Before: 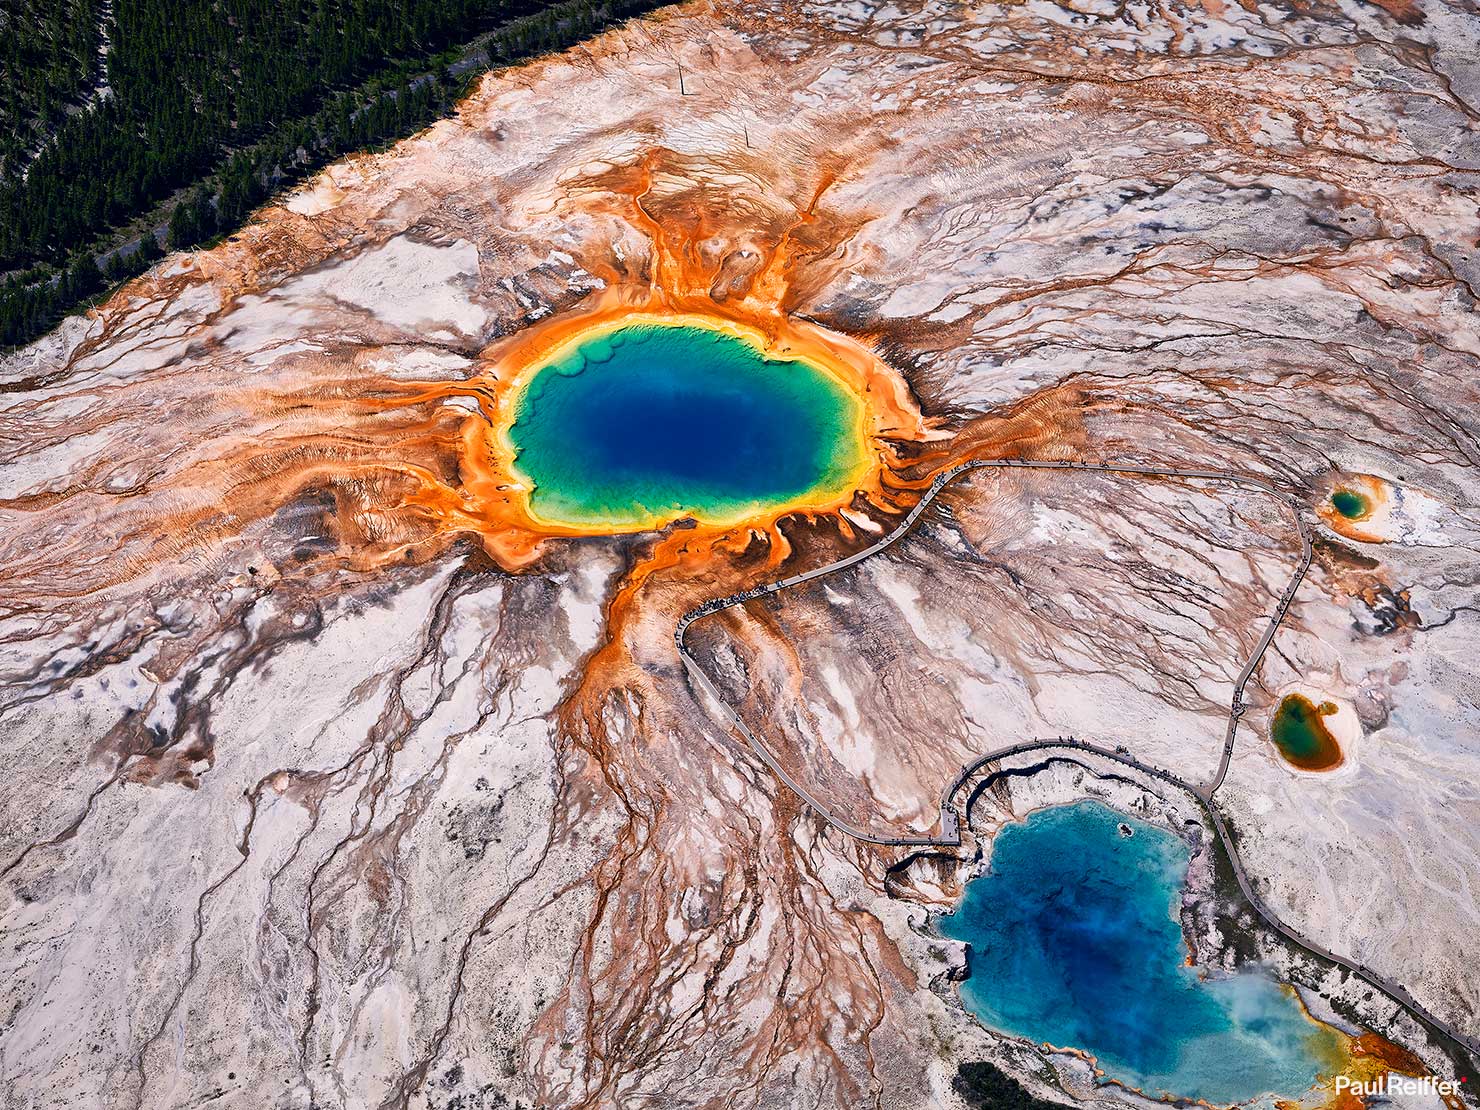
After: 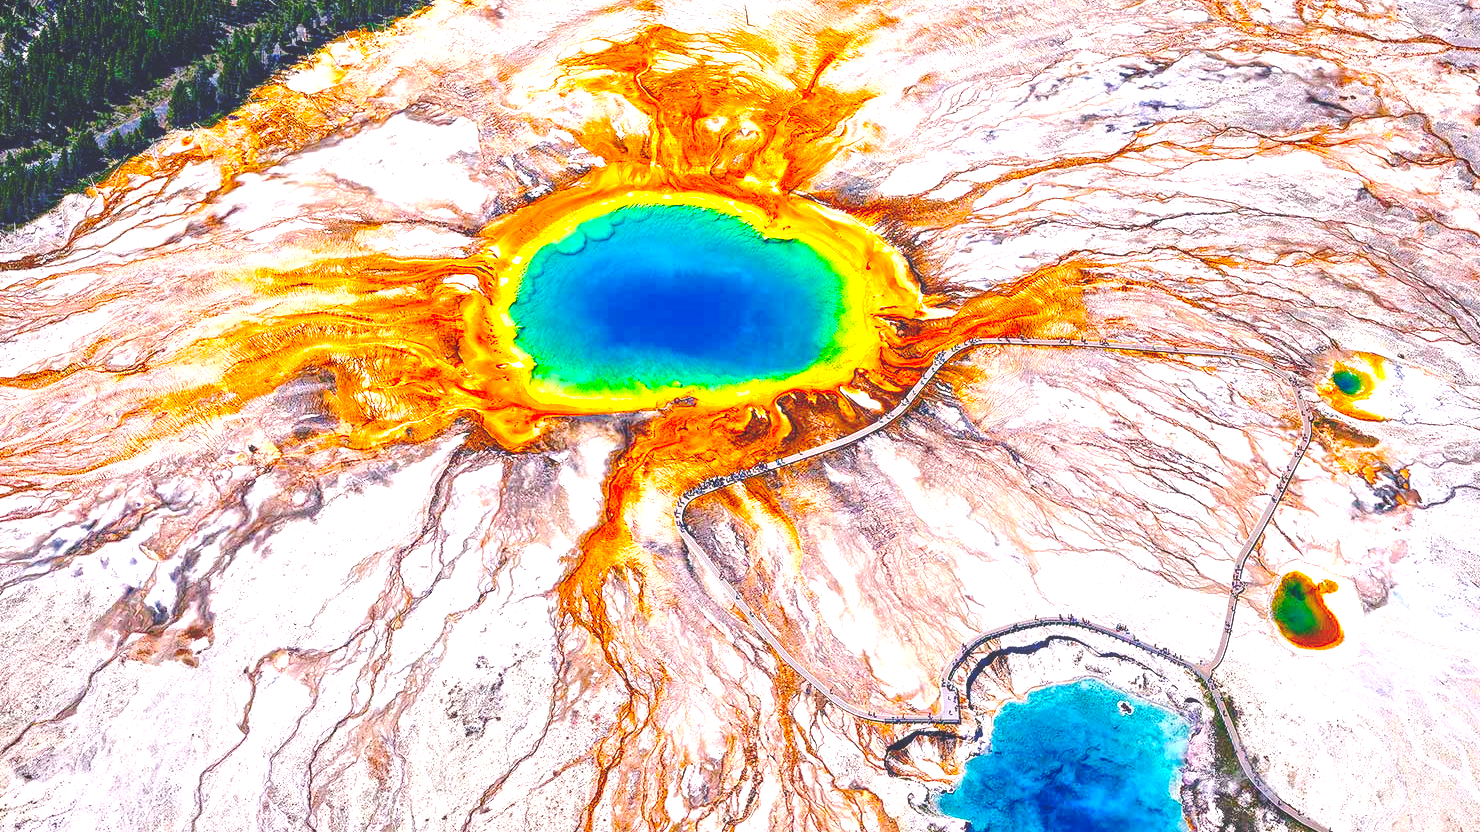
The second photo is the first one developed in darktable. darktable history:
local contrast: on, module defaults
color balance: input saturation 134.34%, contrast -10.04%, contrast fulcrum 19.67%, output saturation 133.51%
base curve: curves: ch0 [(0, 0.024) (0.055, 0.065) (0.121, 0.166) (0.236, 0.319) (0.693, 0.726) (1, 1)], preserve colors none
crop: top 11.038%, bottom 13.962%
exposure: black level correction 0, exposure 1.35 EV, compensate exposure bias true, compensate highlight preservation false
